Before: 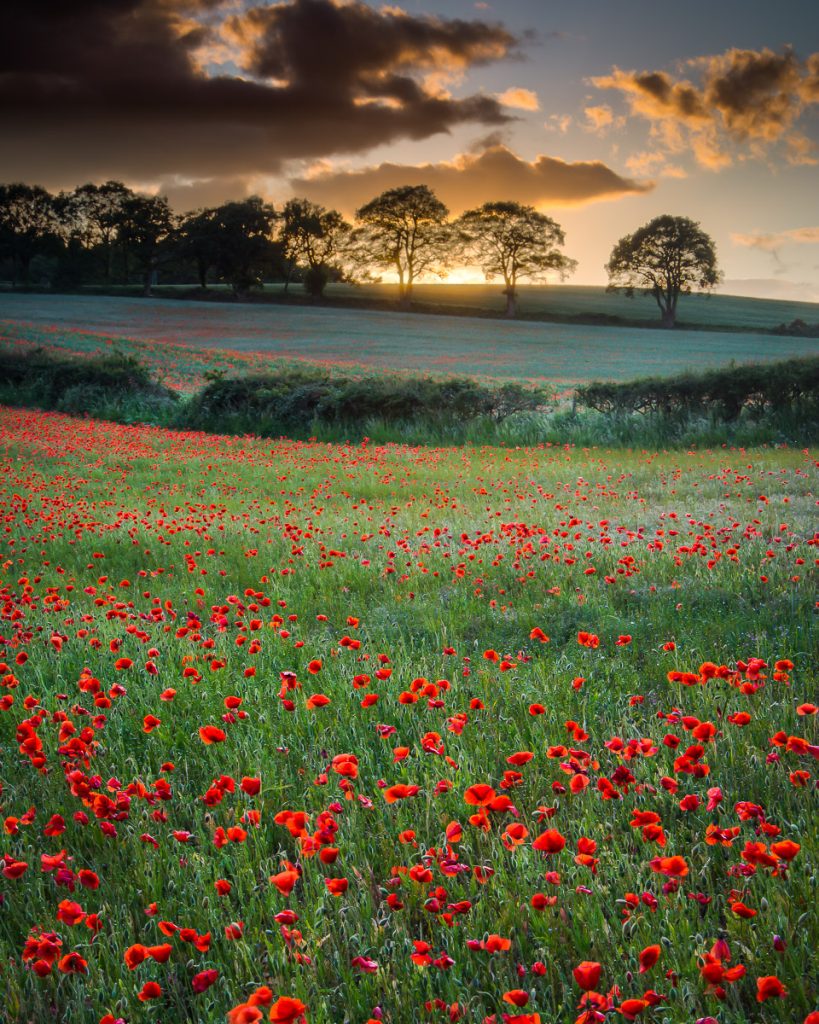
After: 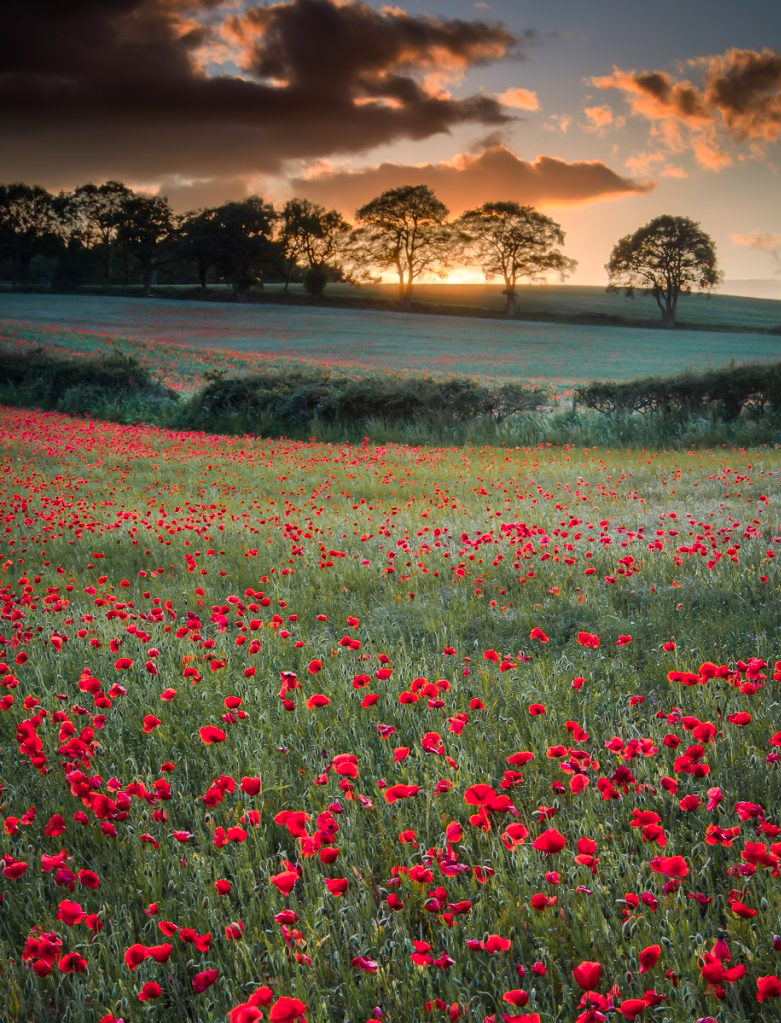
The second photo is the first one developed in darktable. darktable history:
crop: right 4.55%, bottom 0.026%
color zones: curves: ch1 [(0.263, 0.53) (0.376, 0.287) (0.487, 0.512) (0.748, 0.547) (1, 0.513)]; ch2 [(0.262, 0.45) (0.751, 0.477)]
